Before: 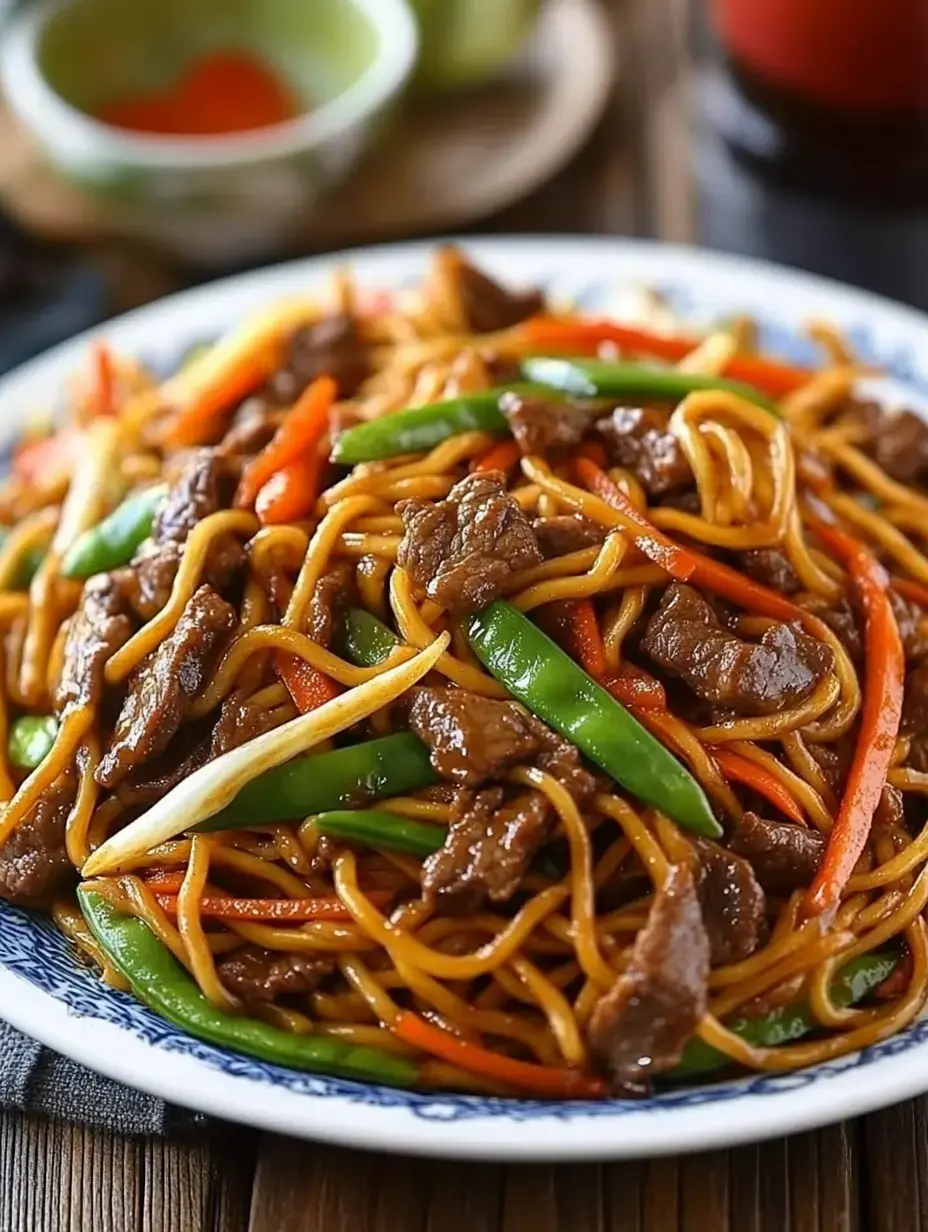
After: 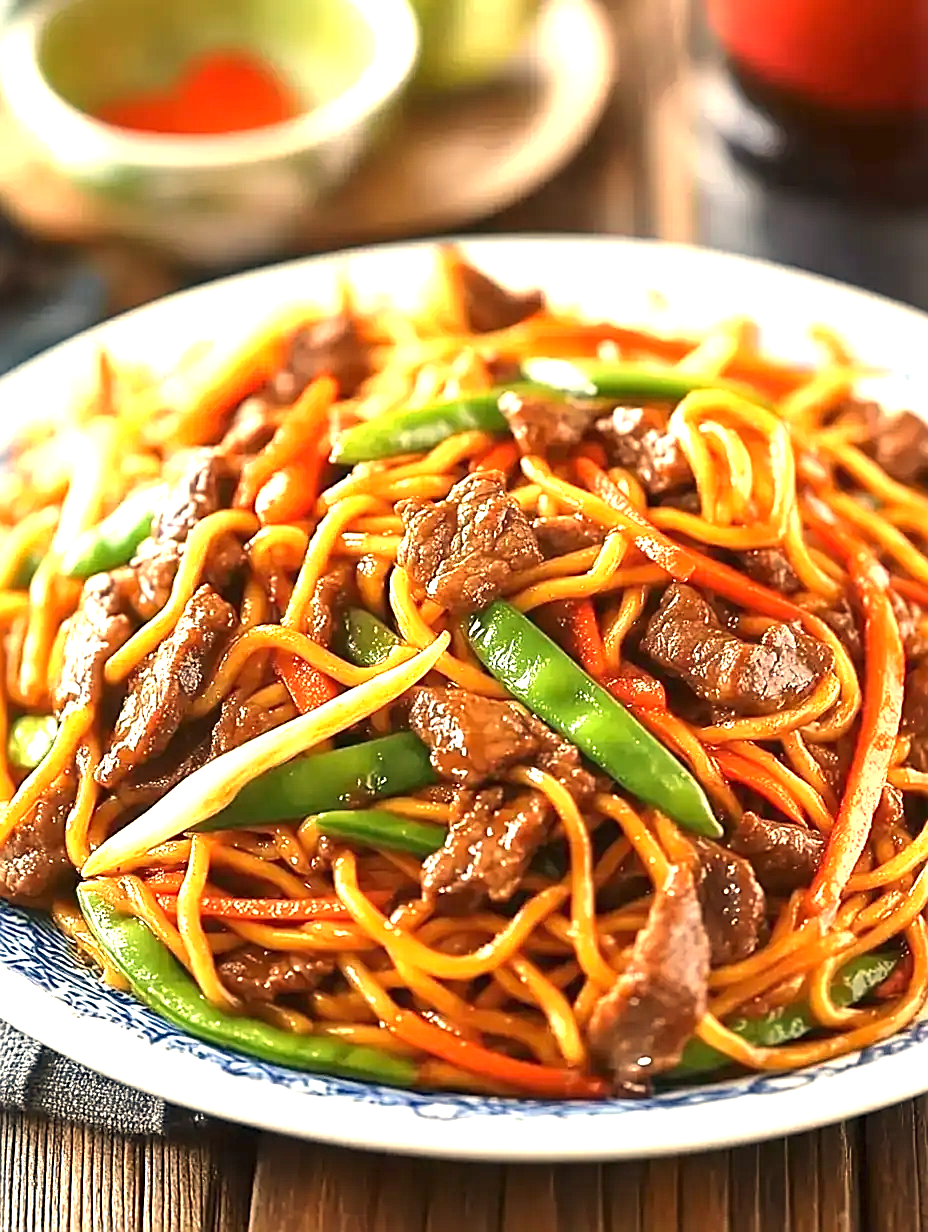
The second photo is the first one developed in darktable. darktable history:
rgb levels: preserve colors max RGB
exposure: black level correction 0, exposure 1.45 EV, compensate exposure bias true, compensate highlight preservation false
white balance: red 1.123, blue 0.83
sharpen: on, module defaults
